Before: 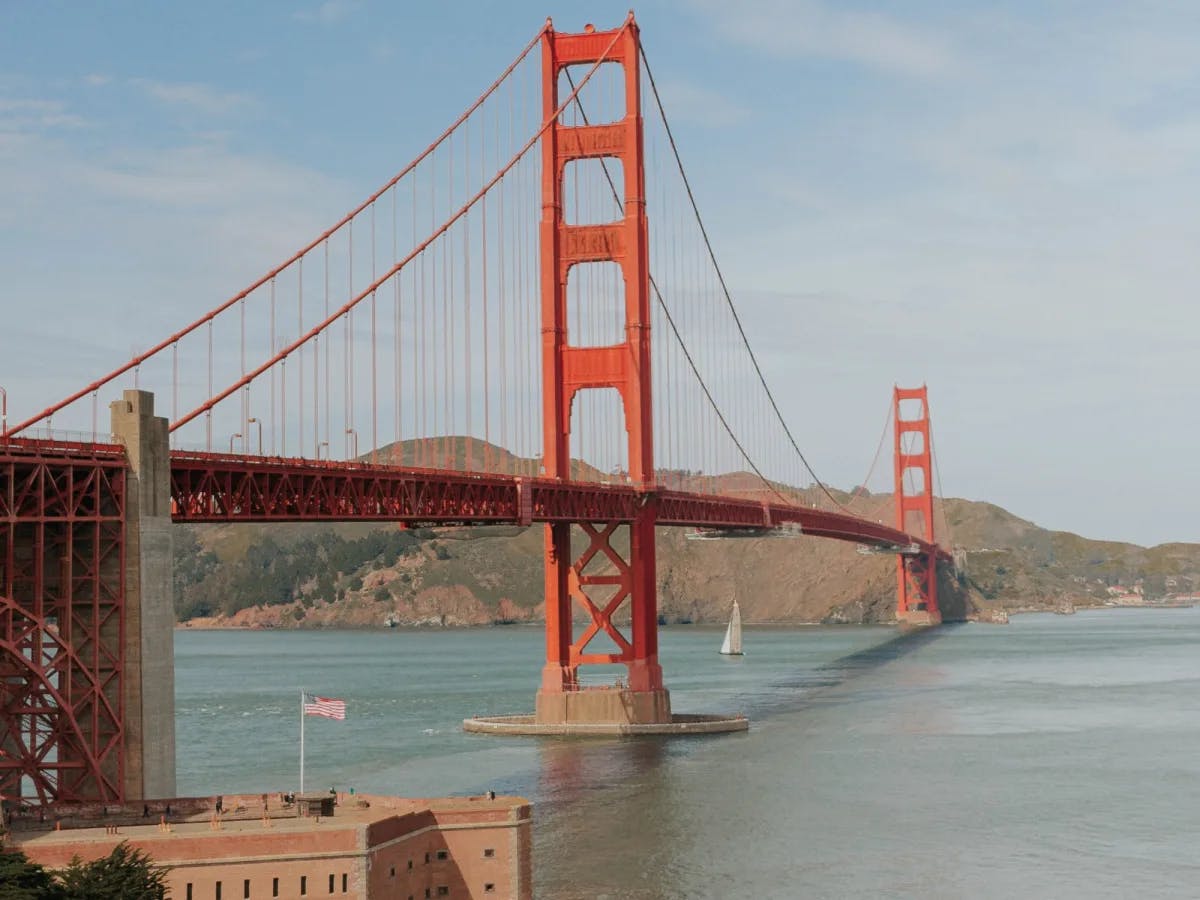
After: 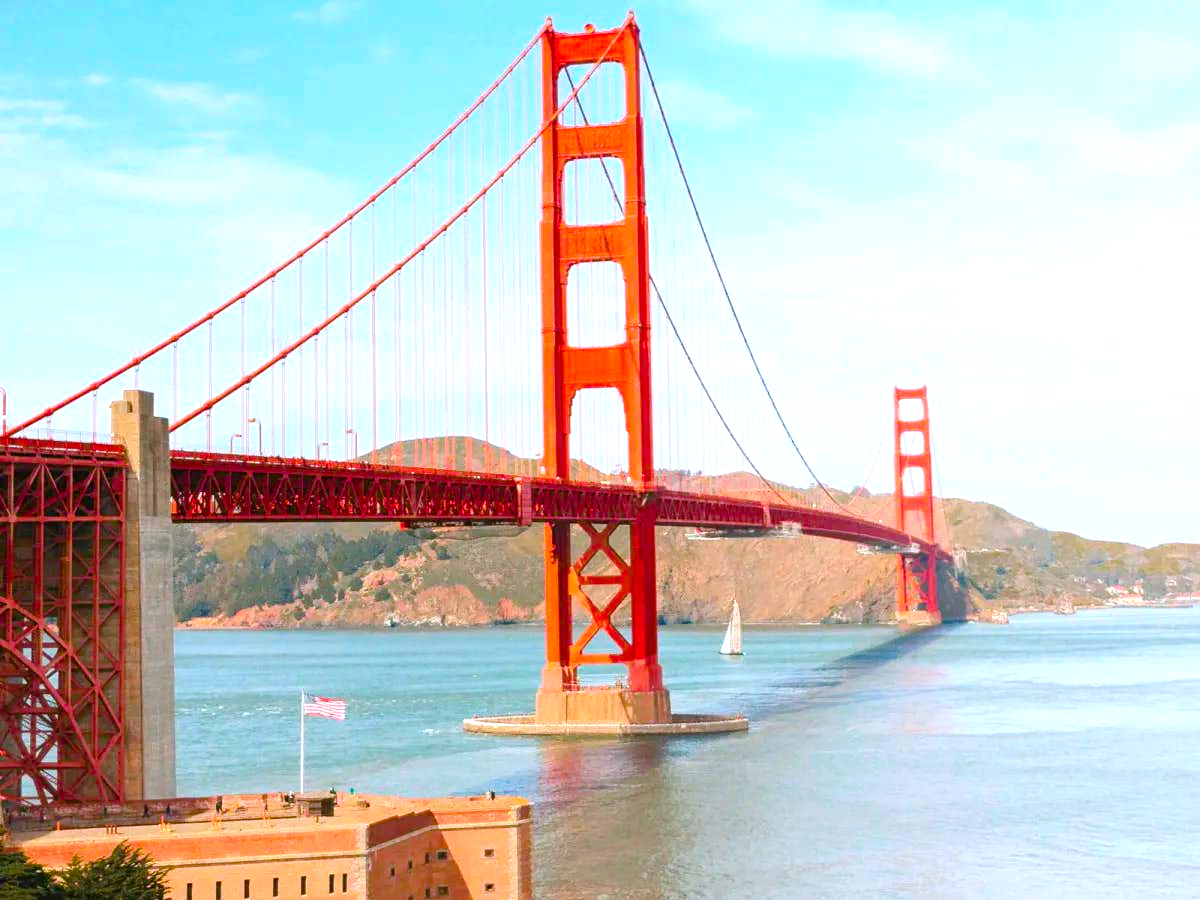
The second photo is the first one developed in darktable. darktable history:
exposure: black level correction 0, exposure 1.186 EV, compensate highlight preservation false
color balance rgb: linear chroma grading › global chroma 15.538%, perceptual saturation grading › global saturation 36.715%, perceptual saturation grading › shadows 35.237%, global vibrance 20%
color calibration: illuminant as shot in camera, x 0.358, y 0.373, temperature 4628.91 K
